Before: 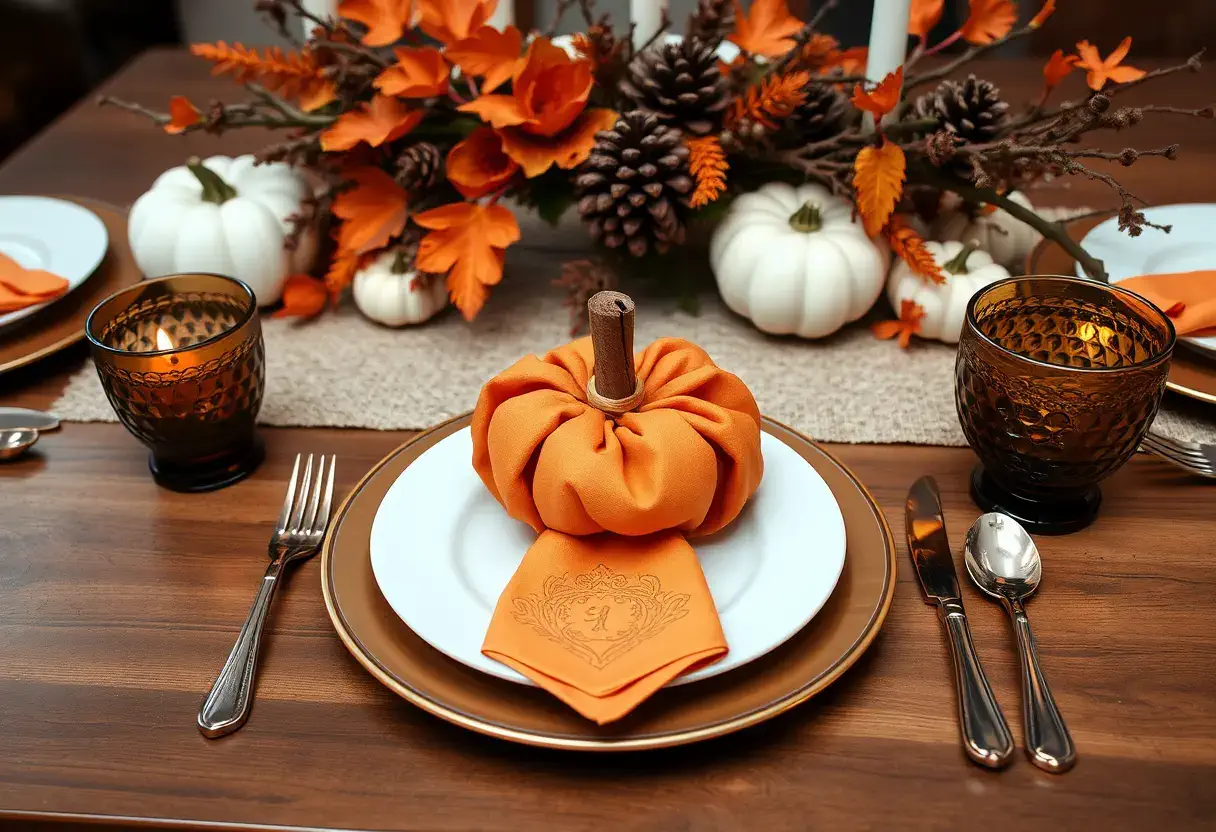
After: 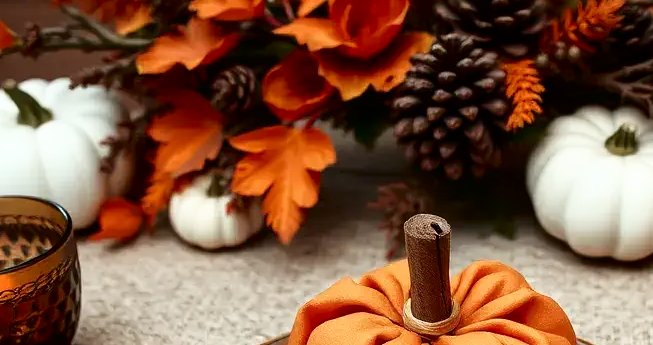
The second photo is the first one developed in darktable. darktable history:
crop: left 15.189%, top 9.305%, right 31.036%, bottom 49.147%
shadows and highlights: shadows -61.91, white point adjustment -5.39, highlights 61.93
